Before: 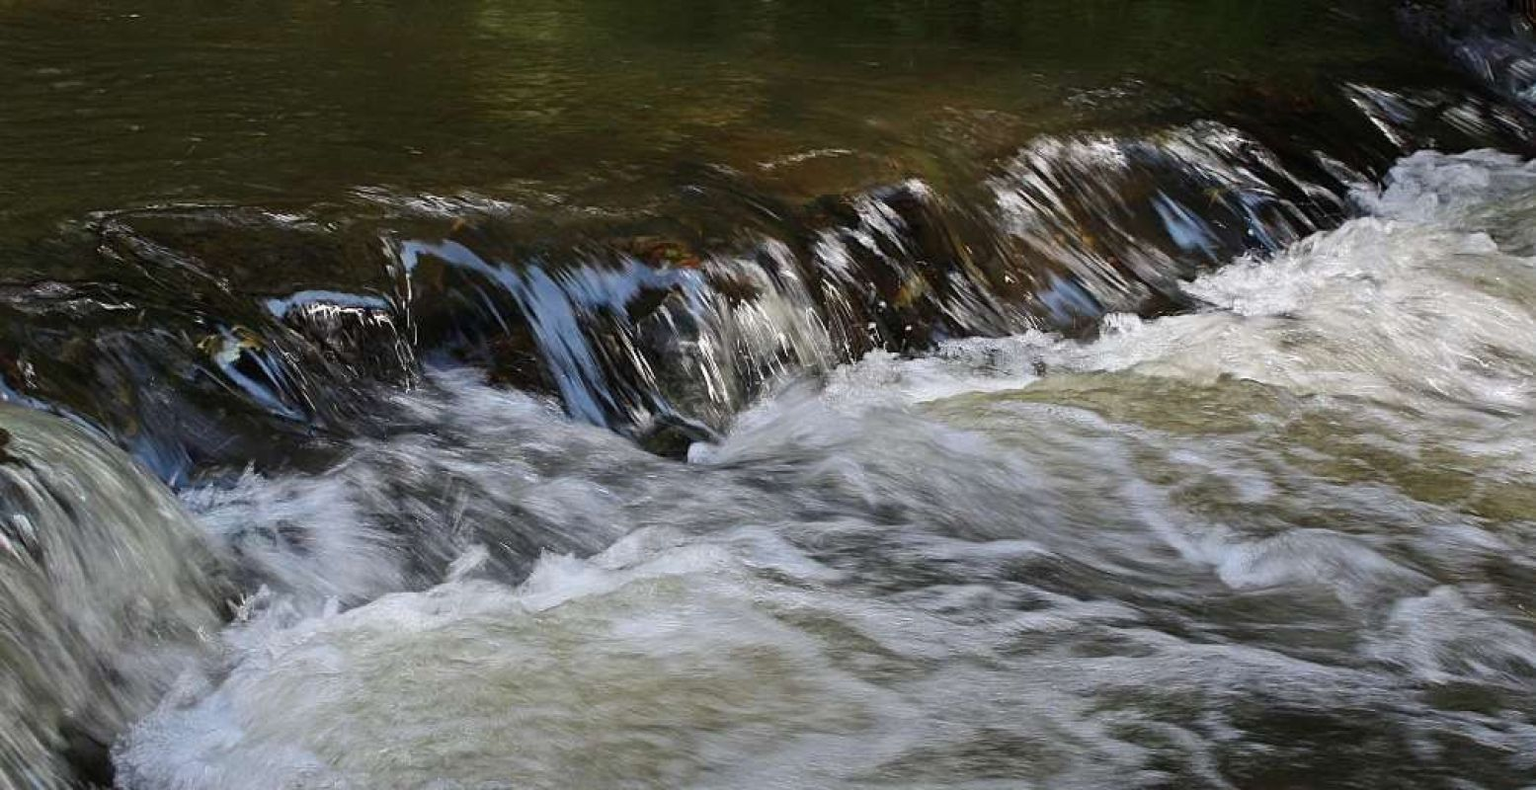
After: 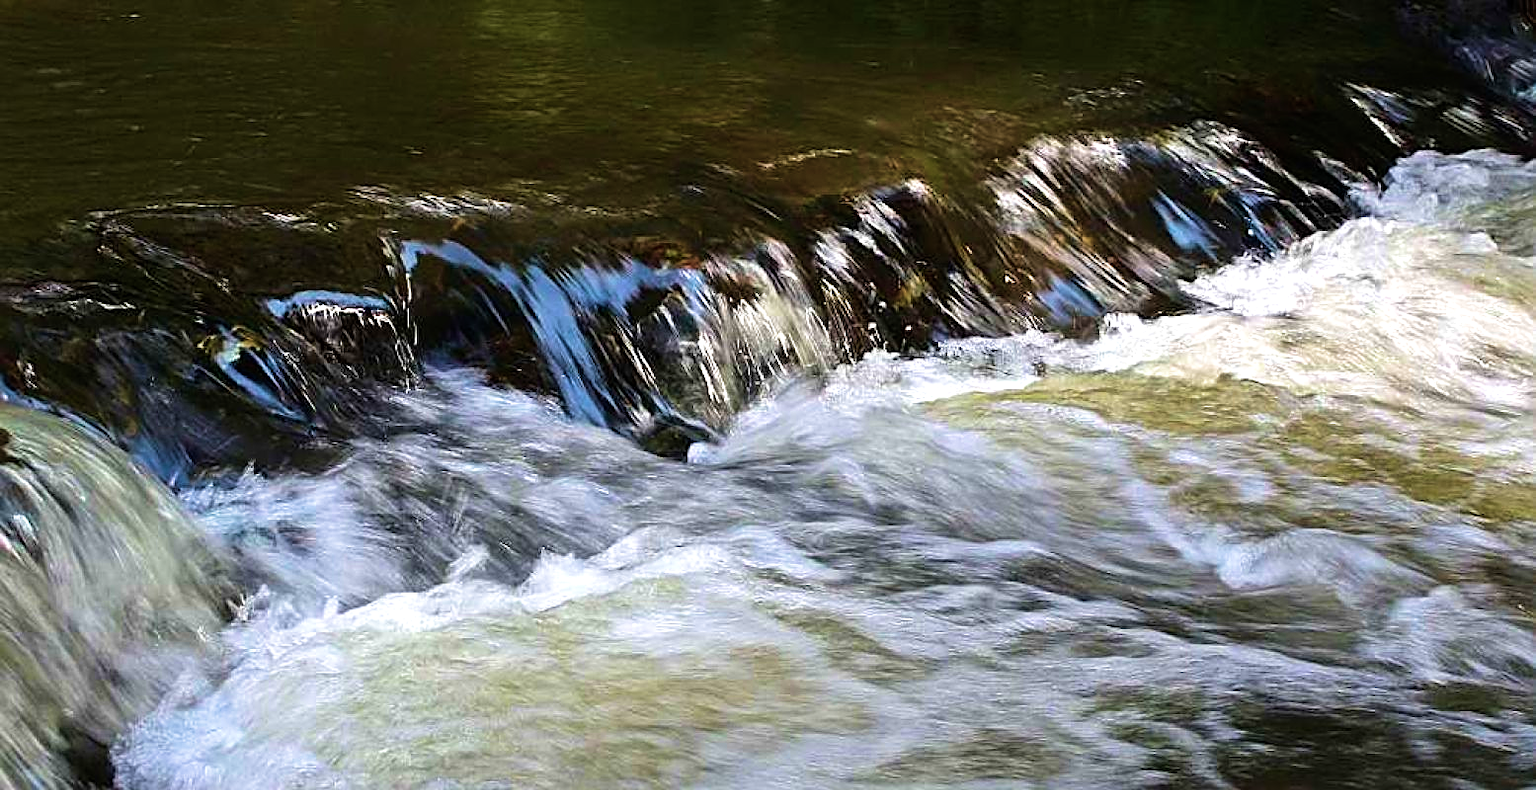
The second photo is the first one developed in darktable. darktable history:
sharpen: on, module defaults
tone equalizer: -8 EV -0.77 EV, -7 EV -0.725 EV, -6 EV -0.604 EV, -5 EV -0.425 EV, -3 EV 0.403 EV, -2 EV 0.6 EV, -1 EV 0.69 EV, +0 EV 0.738 EV, mask exposure compensation -0.508 EV
contrast brightness saturation: saturation -0.054
velvia: strength 74.71%
